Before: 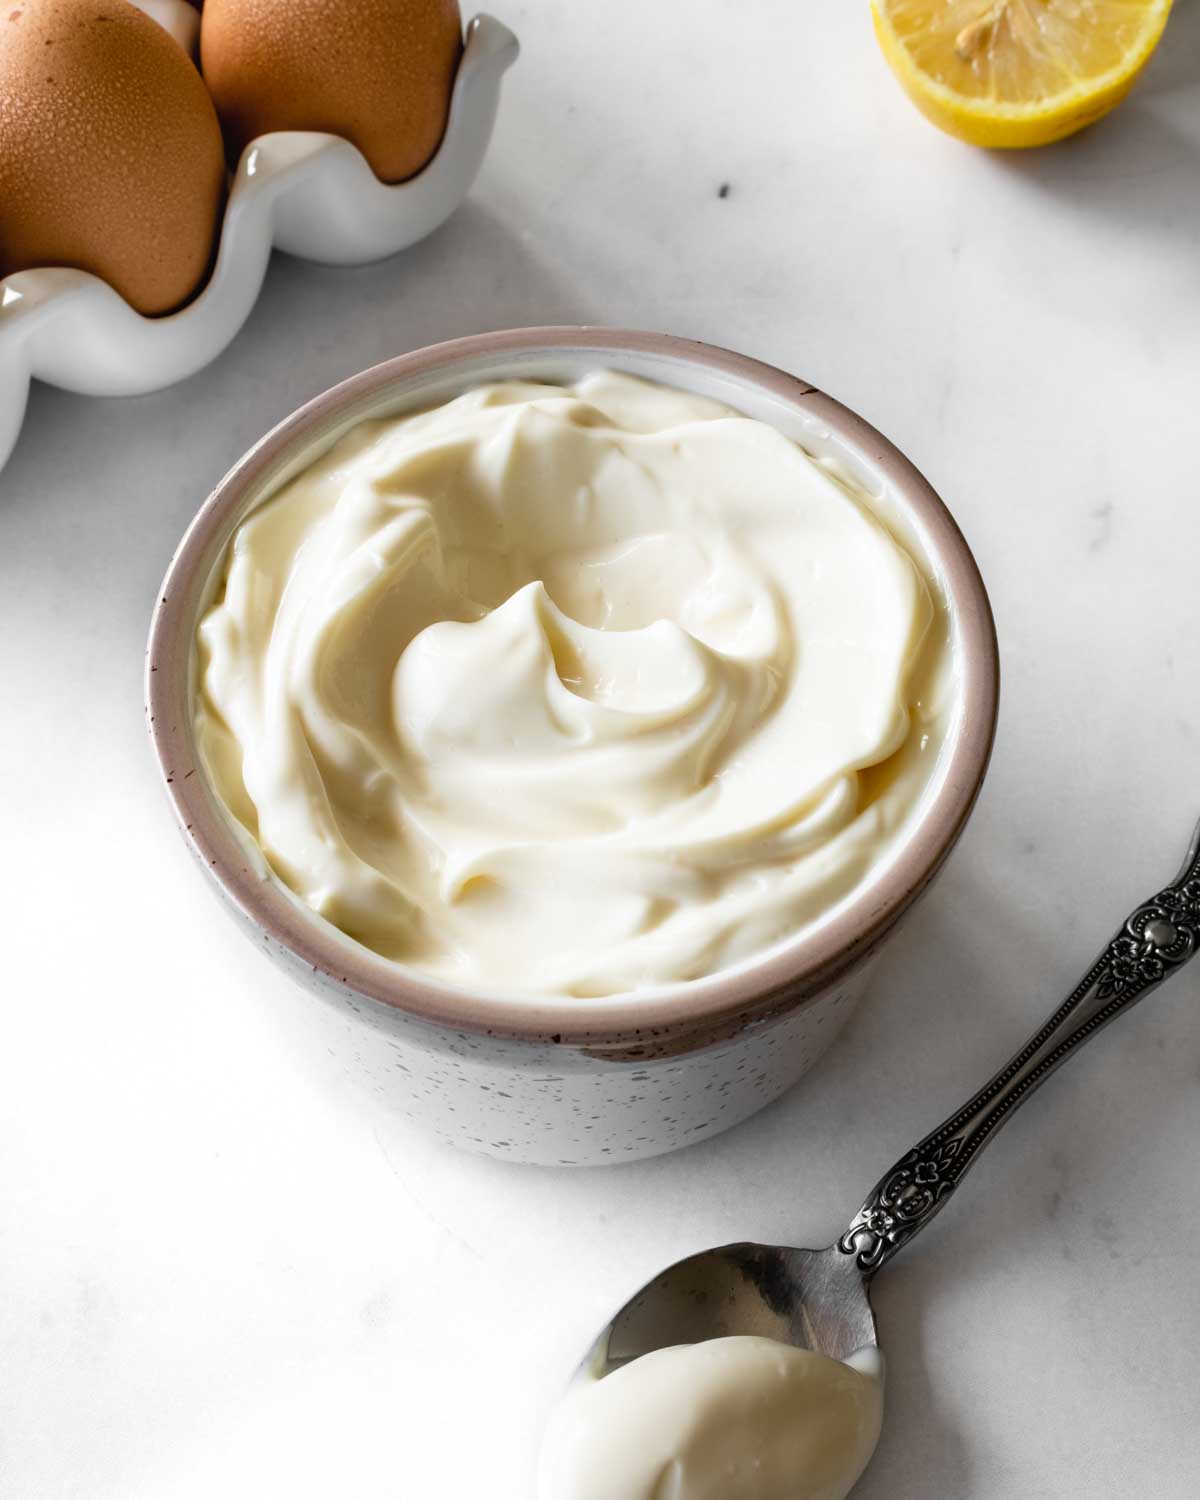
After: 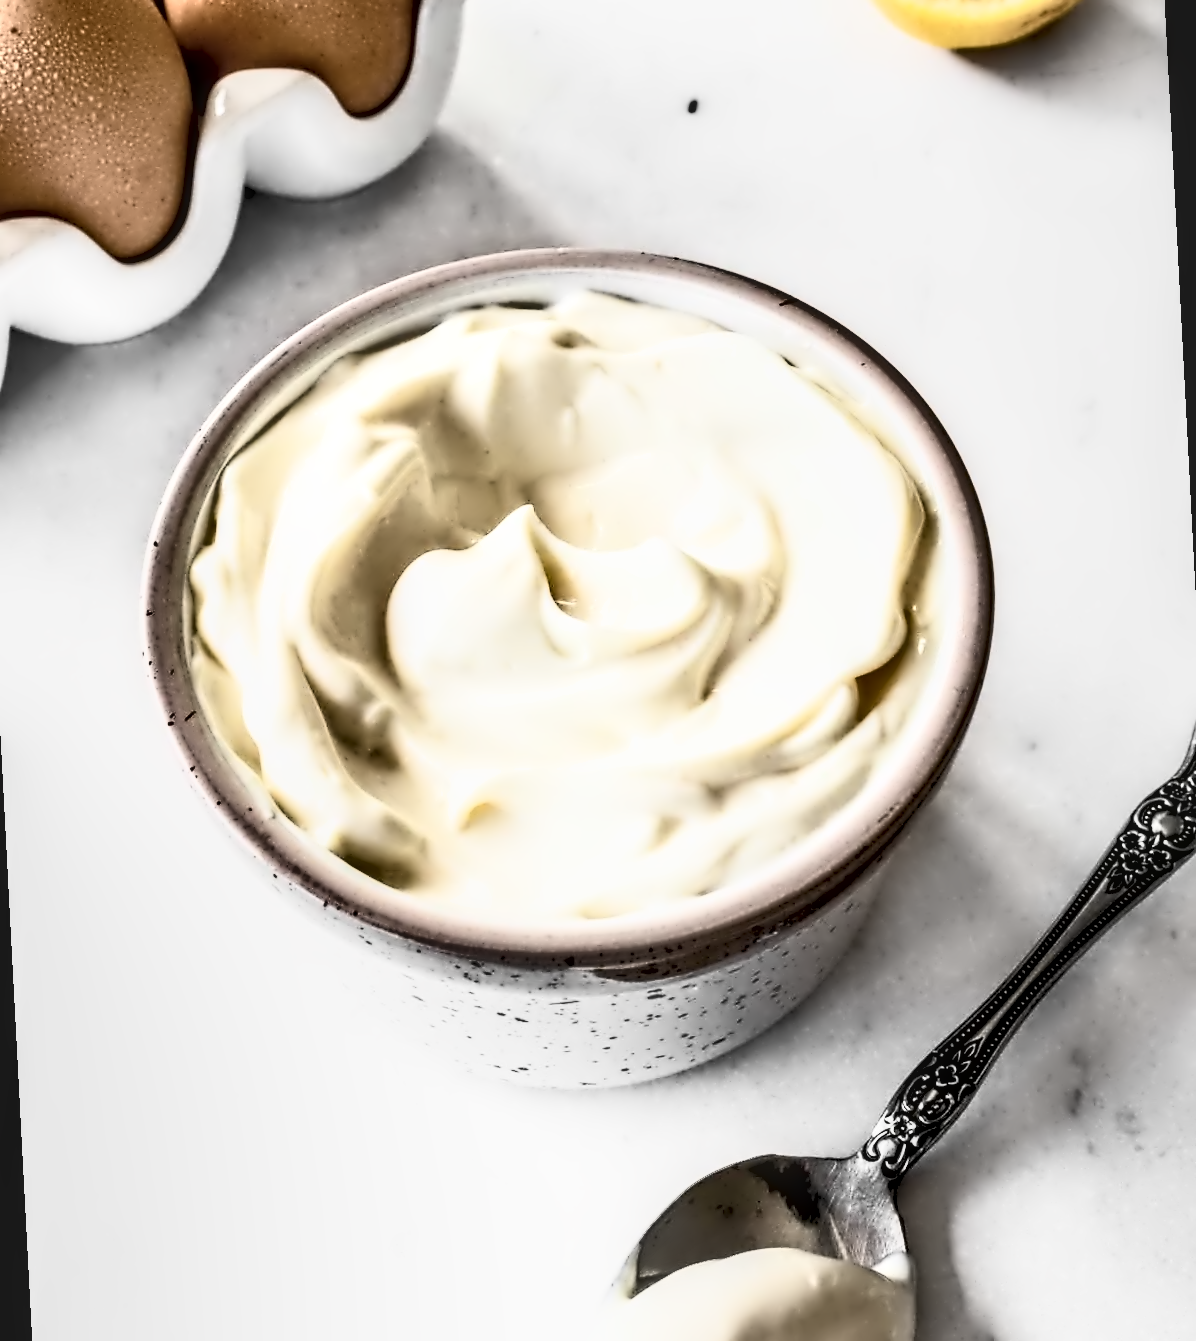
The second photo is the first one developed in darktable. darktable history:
rotate and perspective: rotation -3°, crop left 0.031, crop right 0.968, crop top 0.07, crop bottom 0.93
white balance: emerald 1
contrast equalizer: octaves 7, y [[0.5, 0.542, 0.583, 0.625, 0.667, 0.708], [0.5 ×6], [0.5 ×6], [0, 0.033, 0.067, 0.1, 0.133, 0.167], [0, 0.05, 0.1, 0.15, 0.2, 0.25]]
shadows and highlights: shadows 22.7, highlights -48.71, soften with gaussian
contrast brightness saturation: contrast 0.57, brightness 0.57, saturation -0.34
exposure: black level correction 0.007, exposure 0.093 EV, compensate highlight preservation false
local contrast: on, module defaults
